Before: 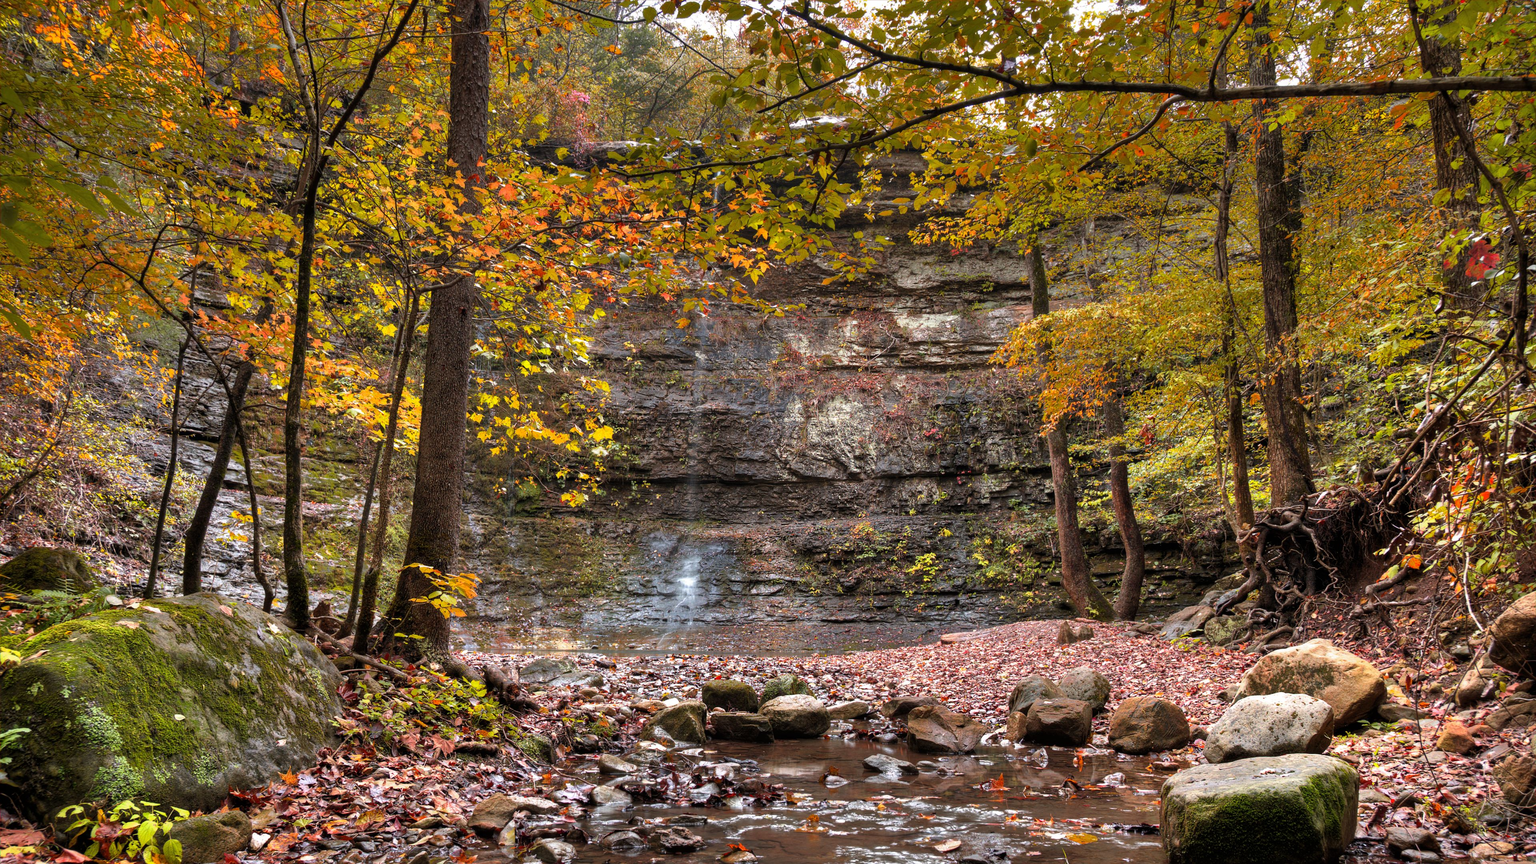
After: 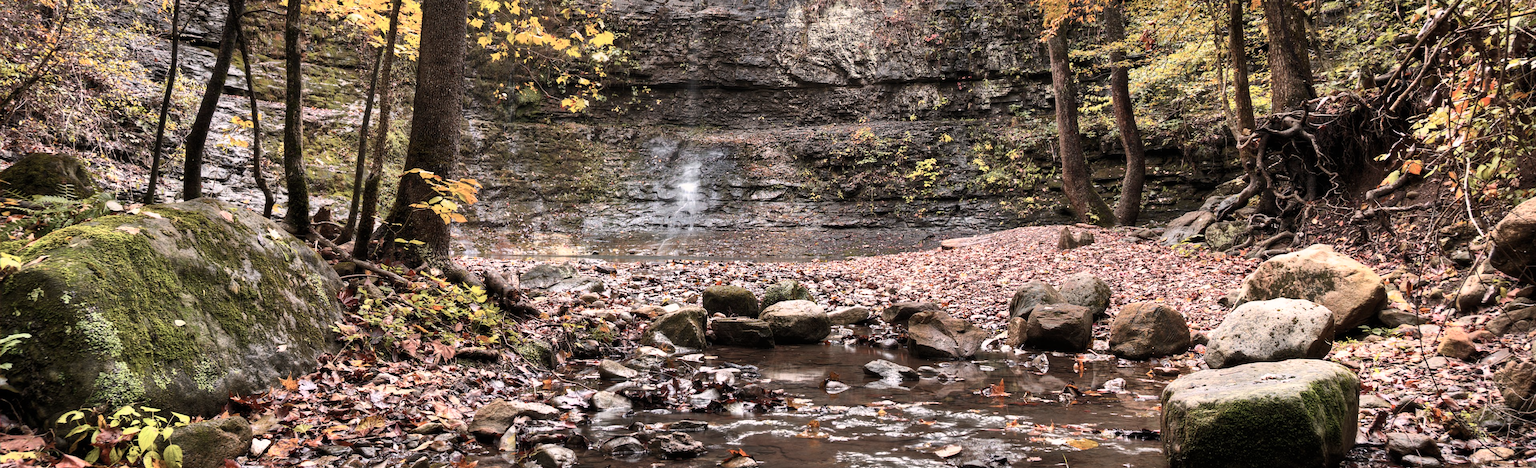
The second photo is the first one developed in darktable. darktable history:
crop and rotate: top 45.772%, right 0.005%
color correction: highlights a* 5.53, highlights b* 5.18, saturation 0.649
contrast brightness saturation: contrast 0.238, brightness 0.094
